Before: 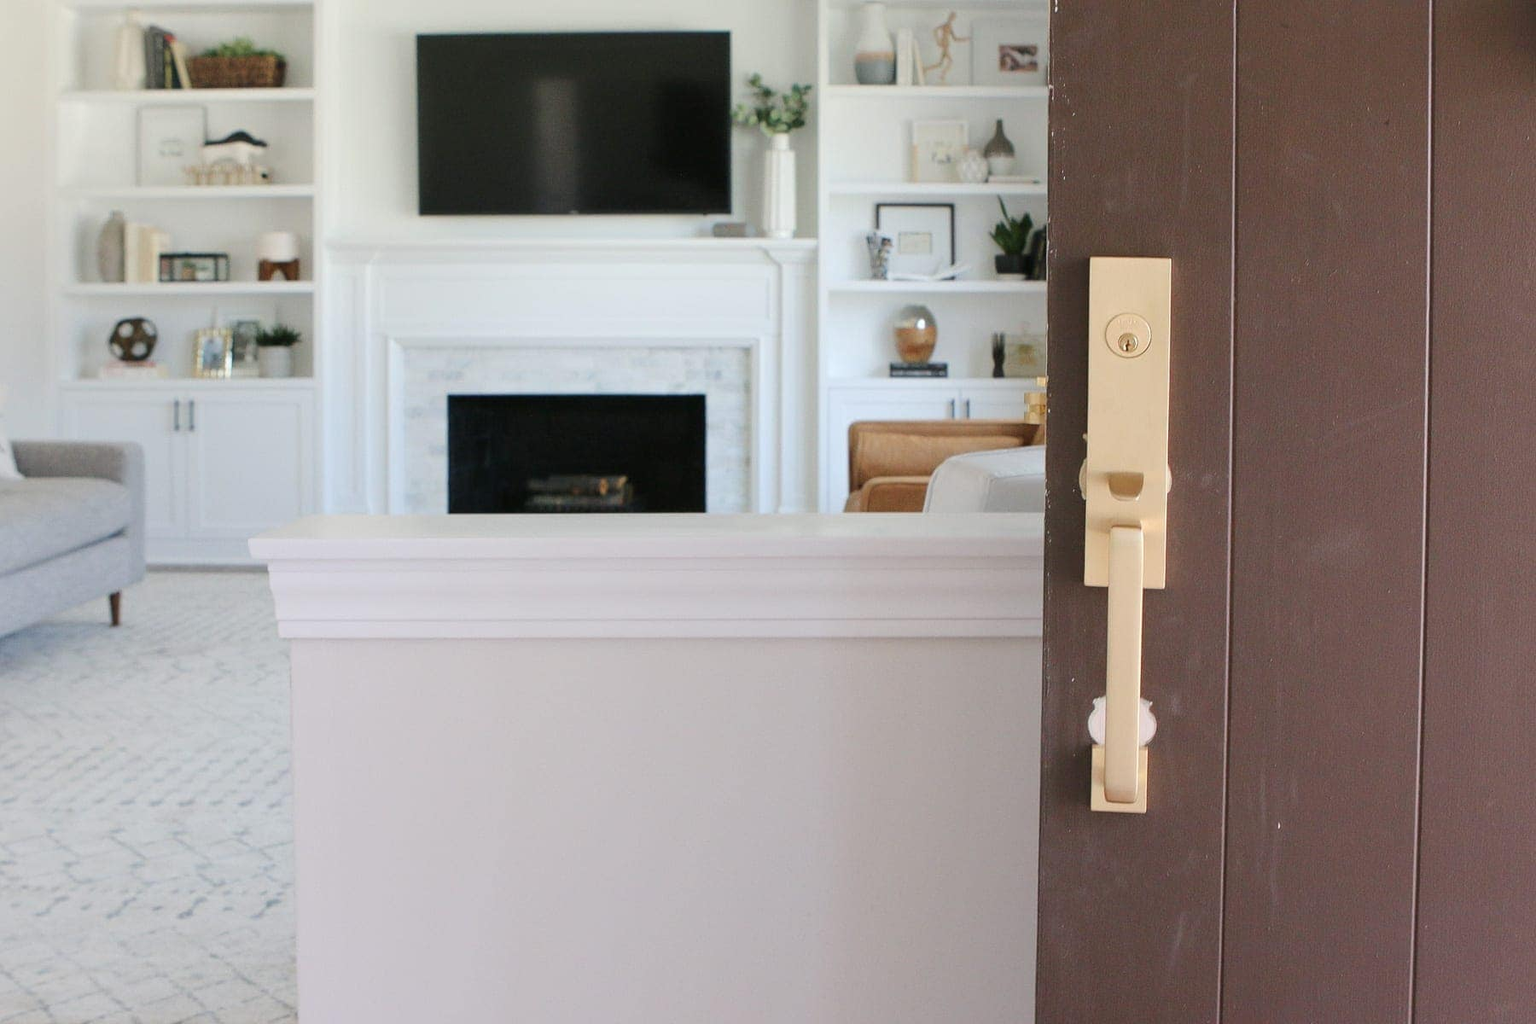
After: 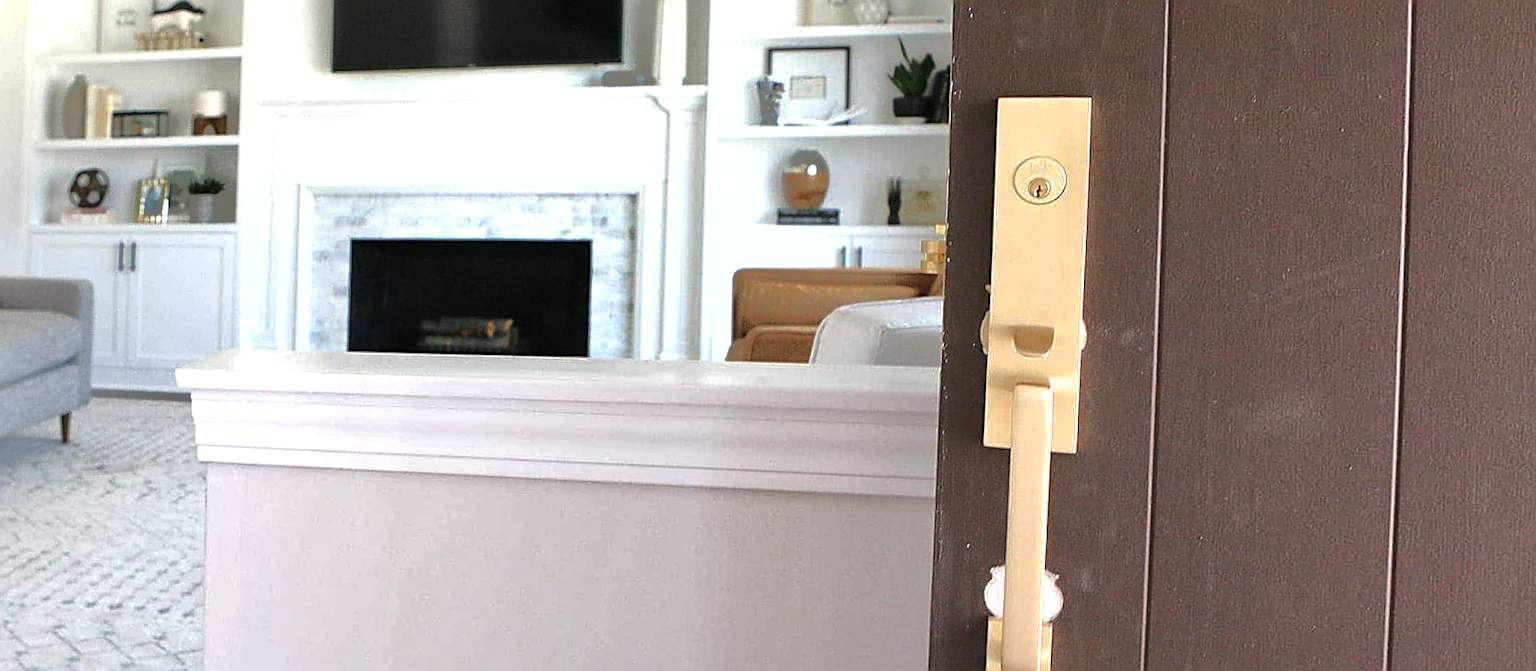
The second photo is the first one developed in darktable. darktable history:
sharpen: on, module defaults
shadows and highlights: shadows 40, highlights -60
crop: top 11.038%, bottom 13.962%
rotate and perspective: rotation 1.69°, lens shift (vertical) -0.023, lens shift (horizontal) -0.291, crop left 0.025, crop right 0.988, crop top 0.092, crop bottom 0.842
tone equalizer: -8 EV -0.75 EV, -7 EV -0.7 EV, -6 EV -0.6 EV, -5 EV -0.4 EV, -3 EV 0.4 EV, -2 EV 0.6 EV, -1 EV 0.7 EV, +0 EV 0.75 EV, edges refinement/feathering 500, mask exposure compensation -1.57 EV, preserve details no
